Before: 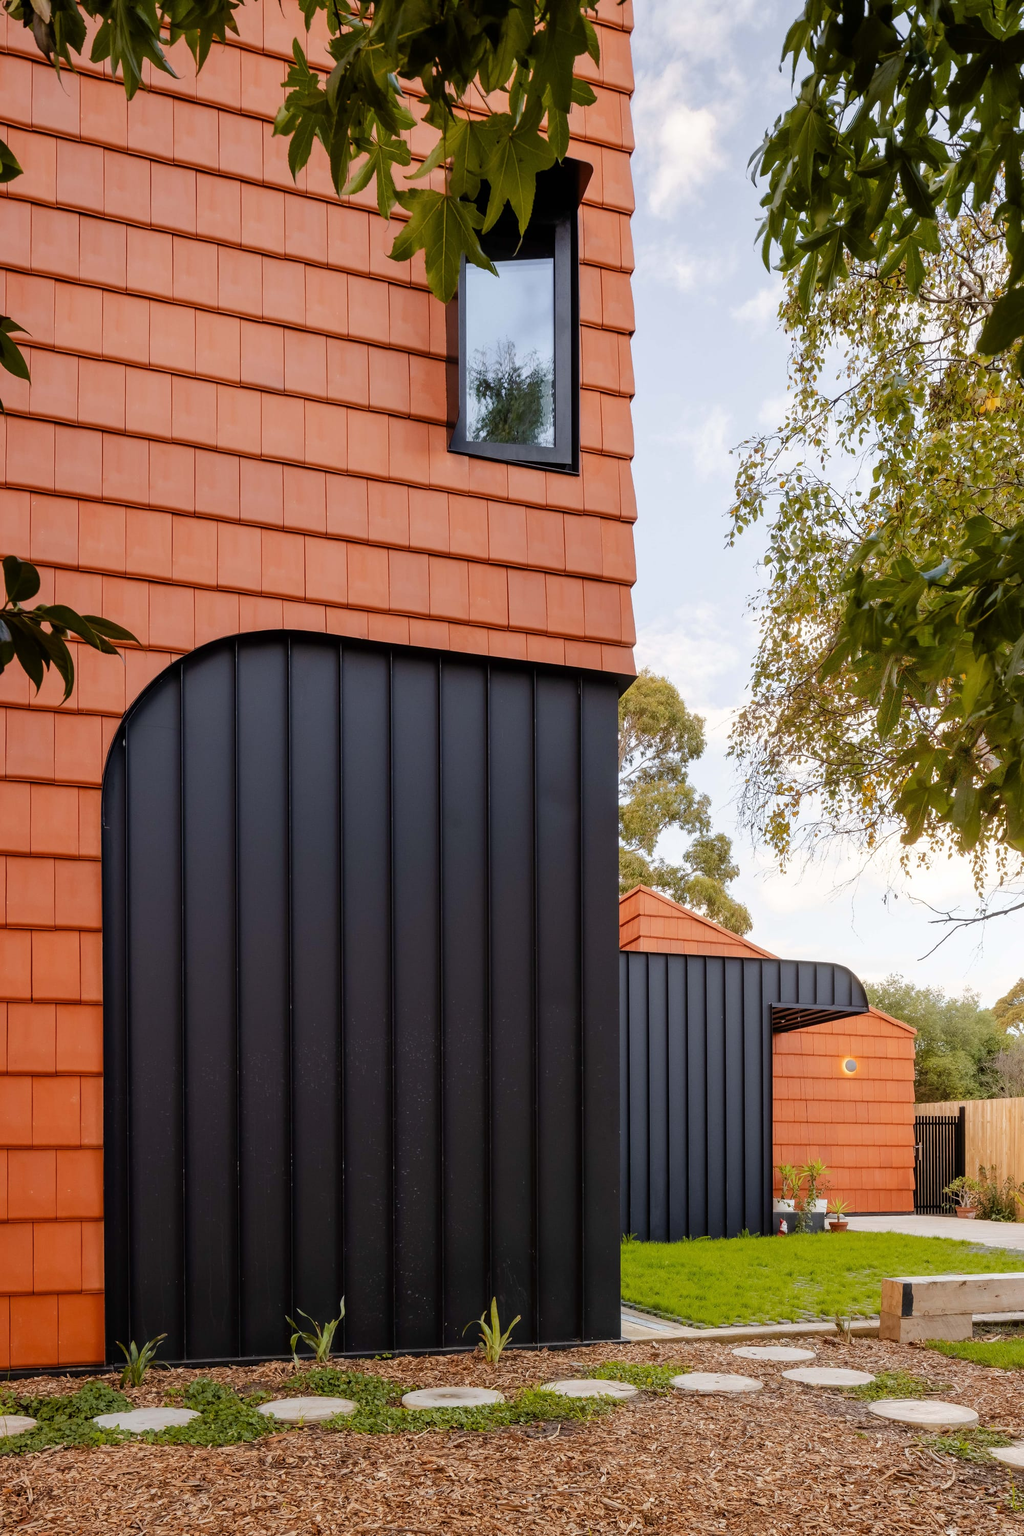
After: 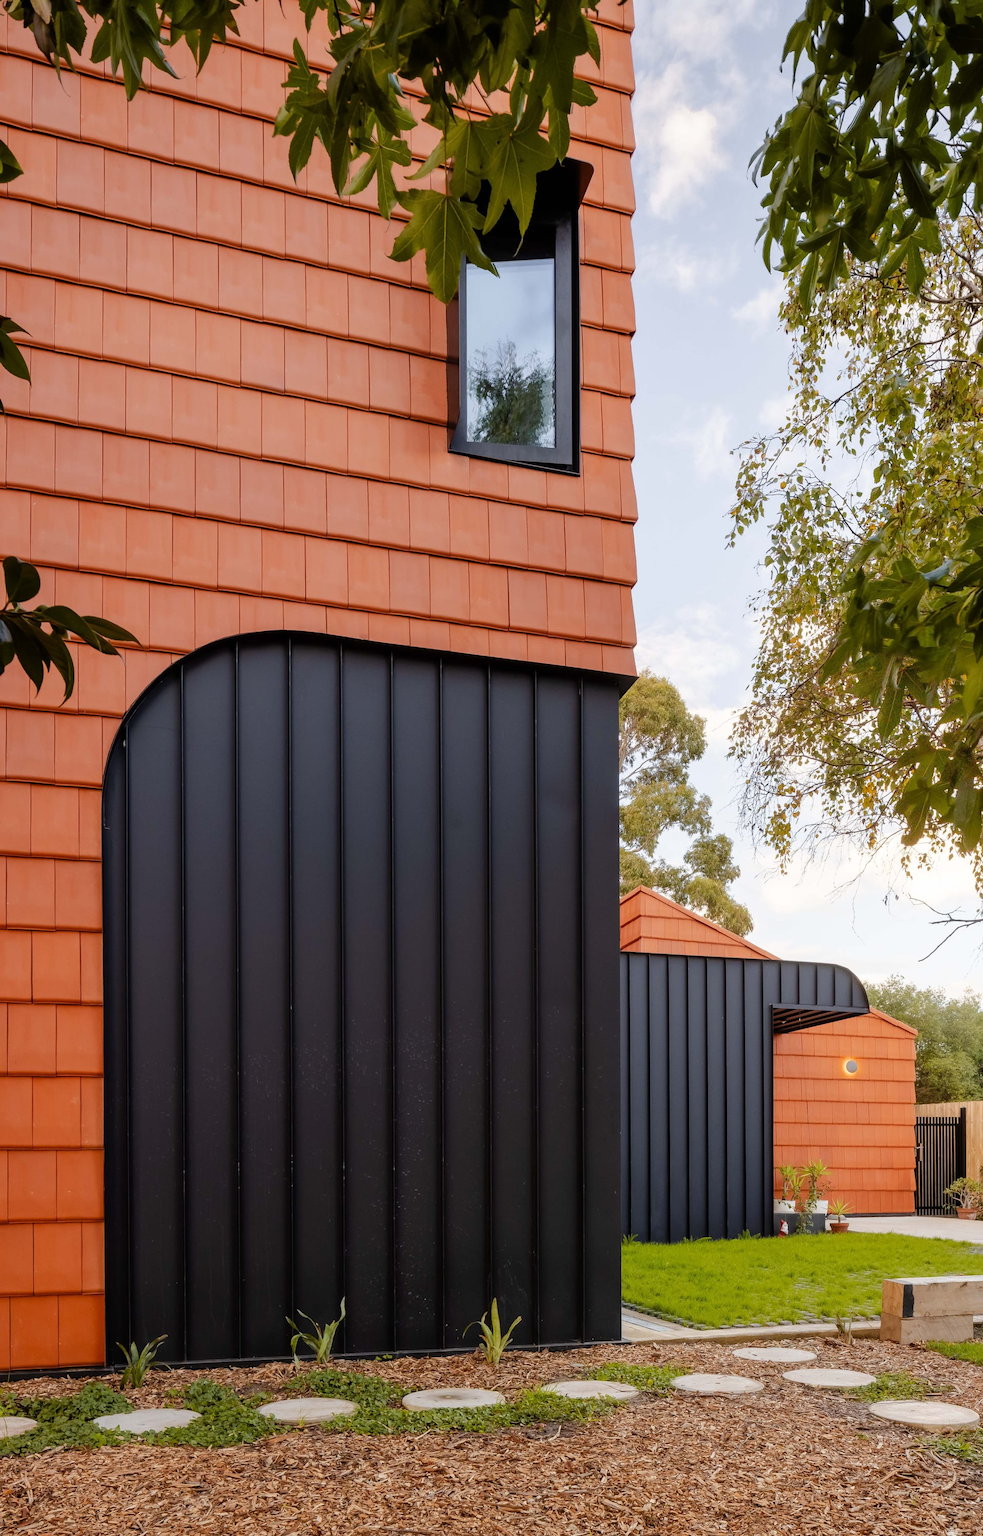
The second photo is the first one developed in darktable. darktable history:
crop: right 4.017%, bottom 0.046%
